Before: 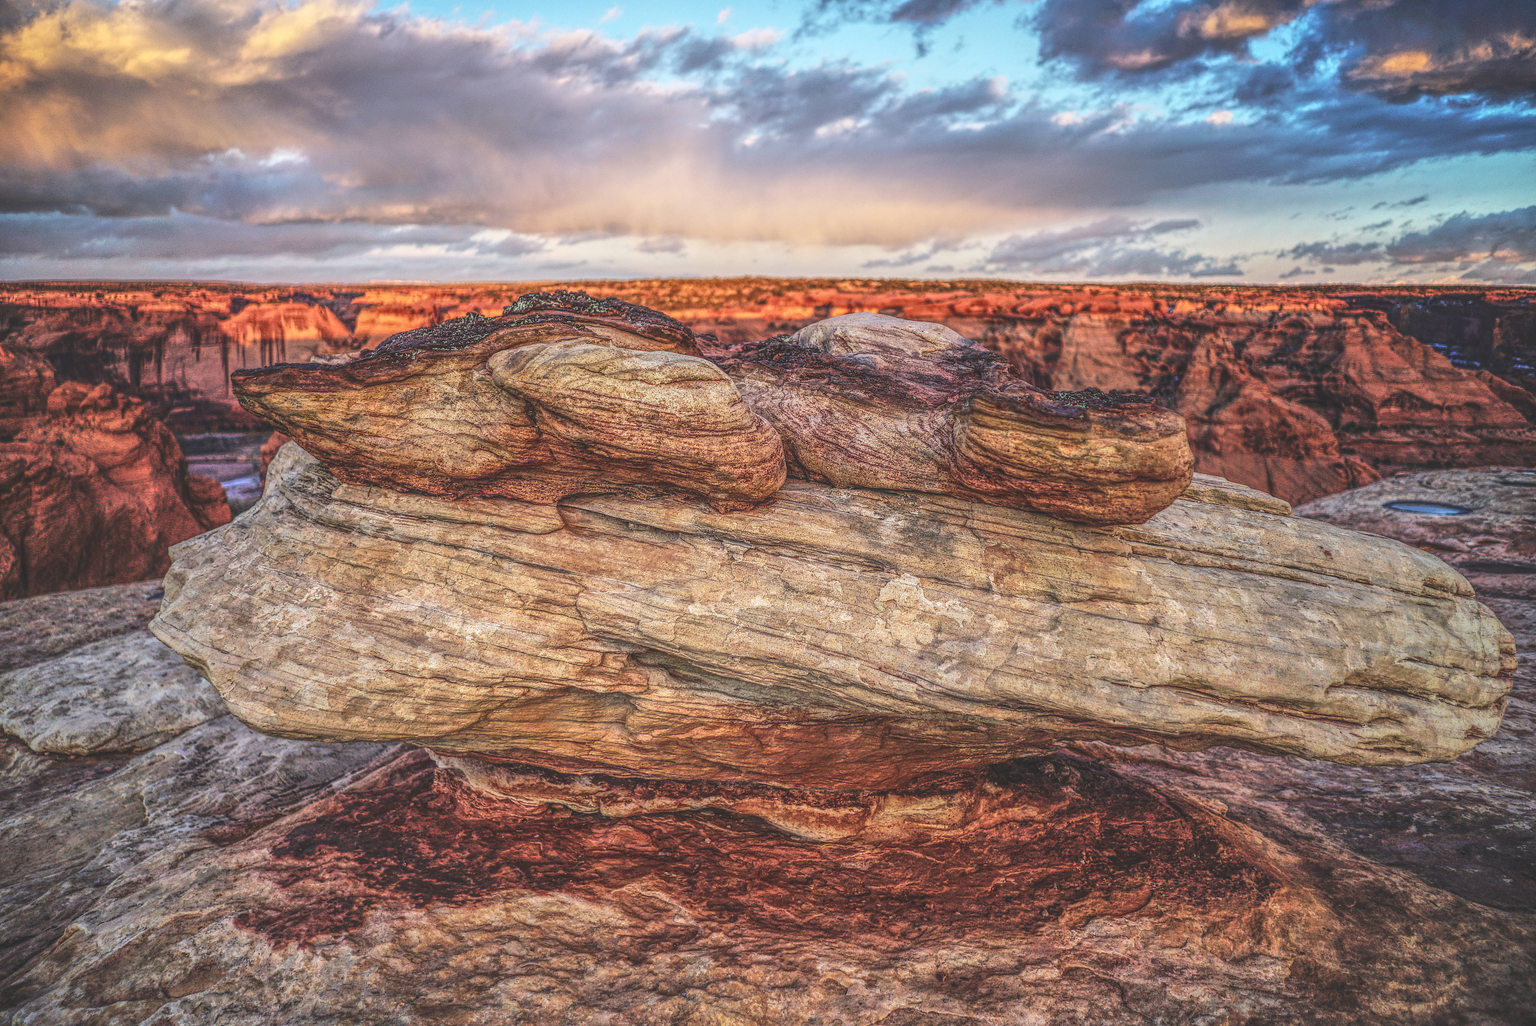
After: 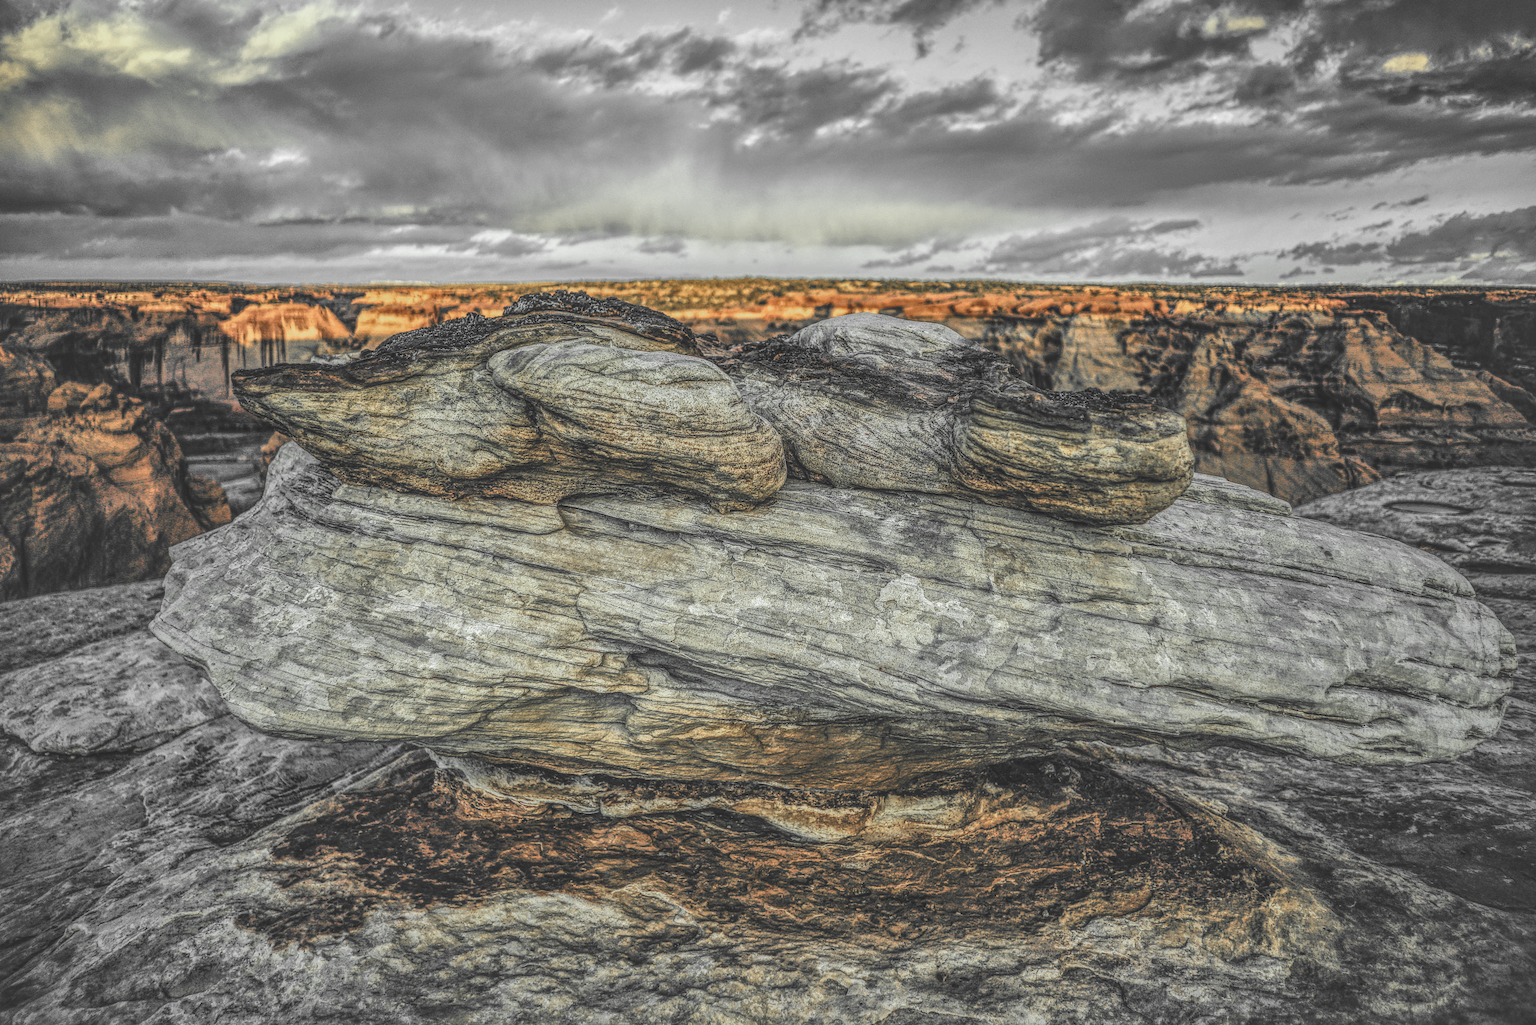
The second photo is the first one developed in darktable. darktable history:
color correction: highlights a* -19.88, highlights b* 9.8, shadows a* -20.57, shadows b* -10.25
local contrast: on, module defaults
color zones: curves: ch0 [(0, 0.447) (0.184, 0.543) (0.323, 0.476) (0.429, 0.445) (0.571, 0.443) (0.714, 0.451) (0.857, 0.452) (1, 0.447)]; ch1 [(0, 0.464) (0.176, 0.46) (0.287, 0.177) (0.429, 0.002) (0.571, 0) (0.714, 0) (0.857, 0) (1, 0.464)]
shadows and highlights: on, module defaults
